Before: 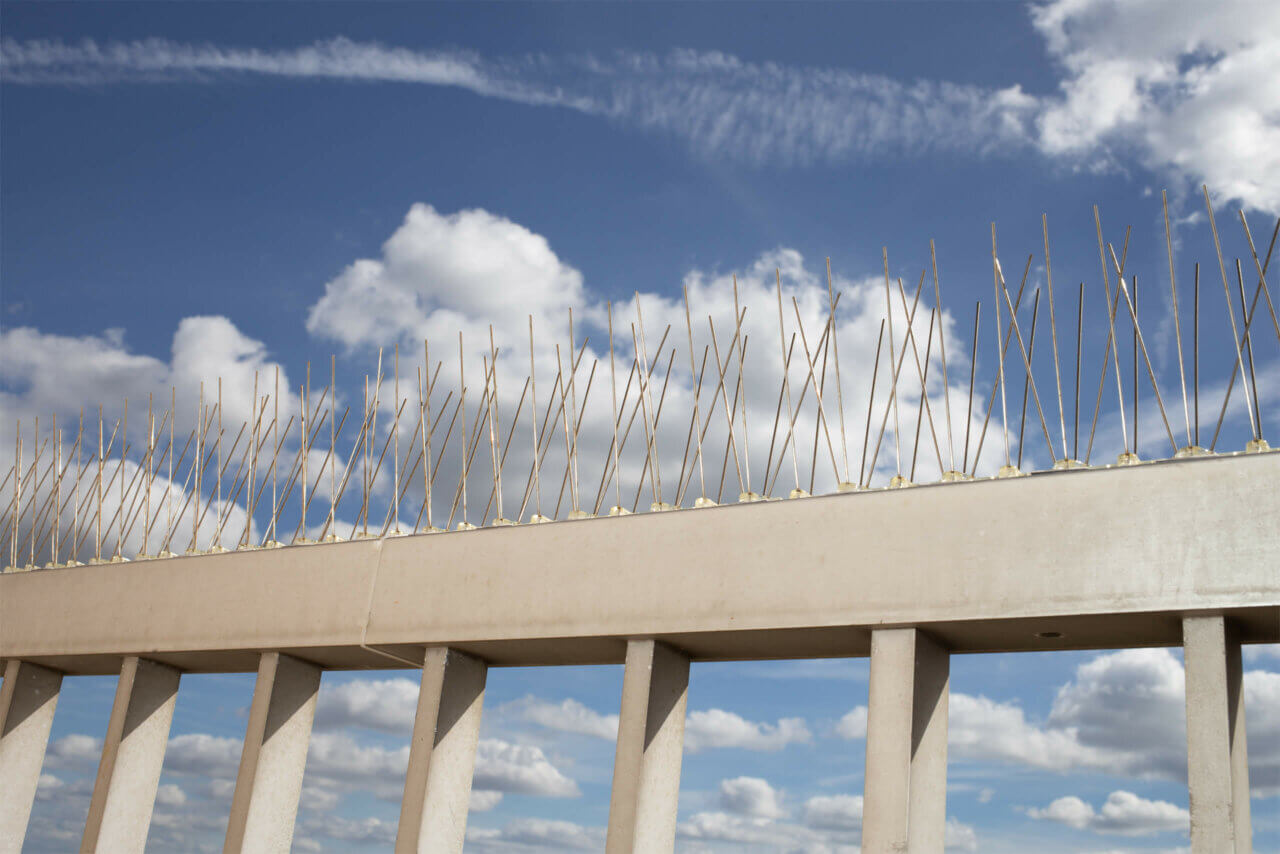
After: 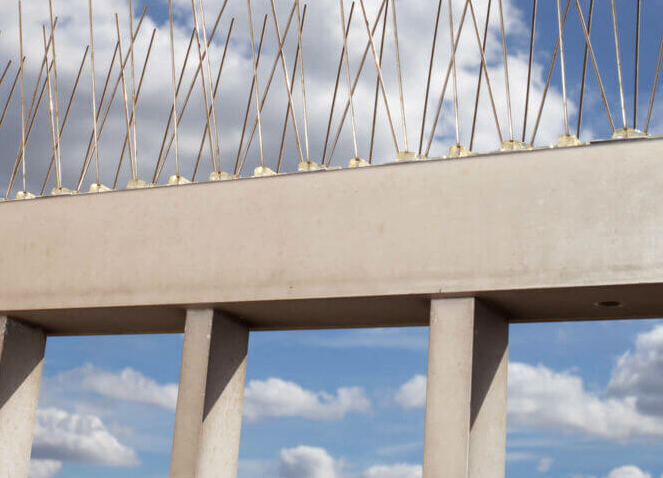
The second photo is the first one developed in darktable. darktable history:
crop: left 34.479%, top 38.822%, right 13.718%, bottom 5.172%
color balance: gamma [0.9, 0.988, 0.975, 1.025], gain [1.05, 1, 1, 1]
